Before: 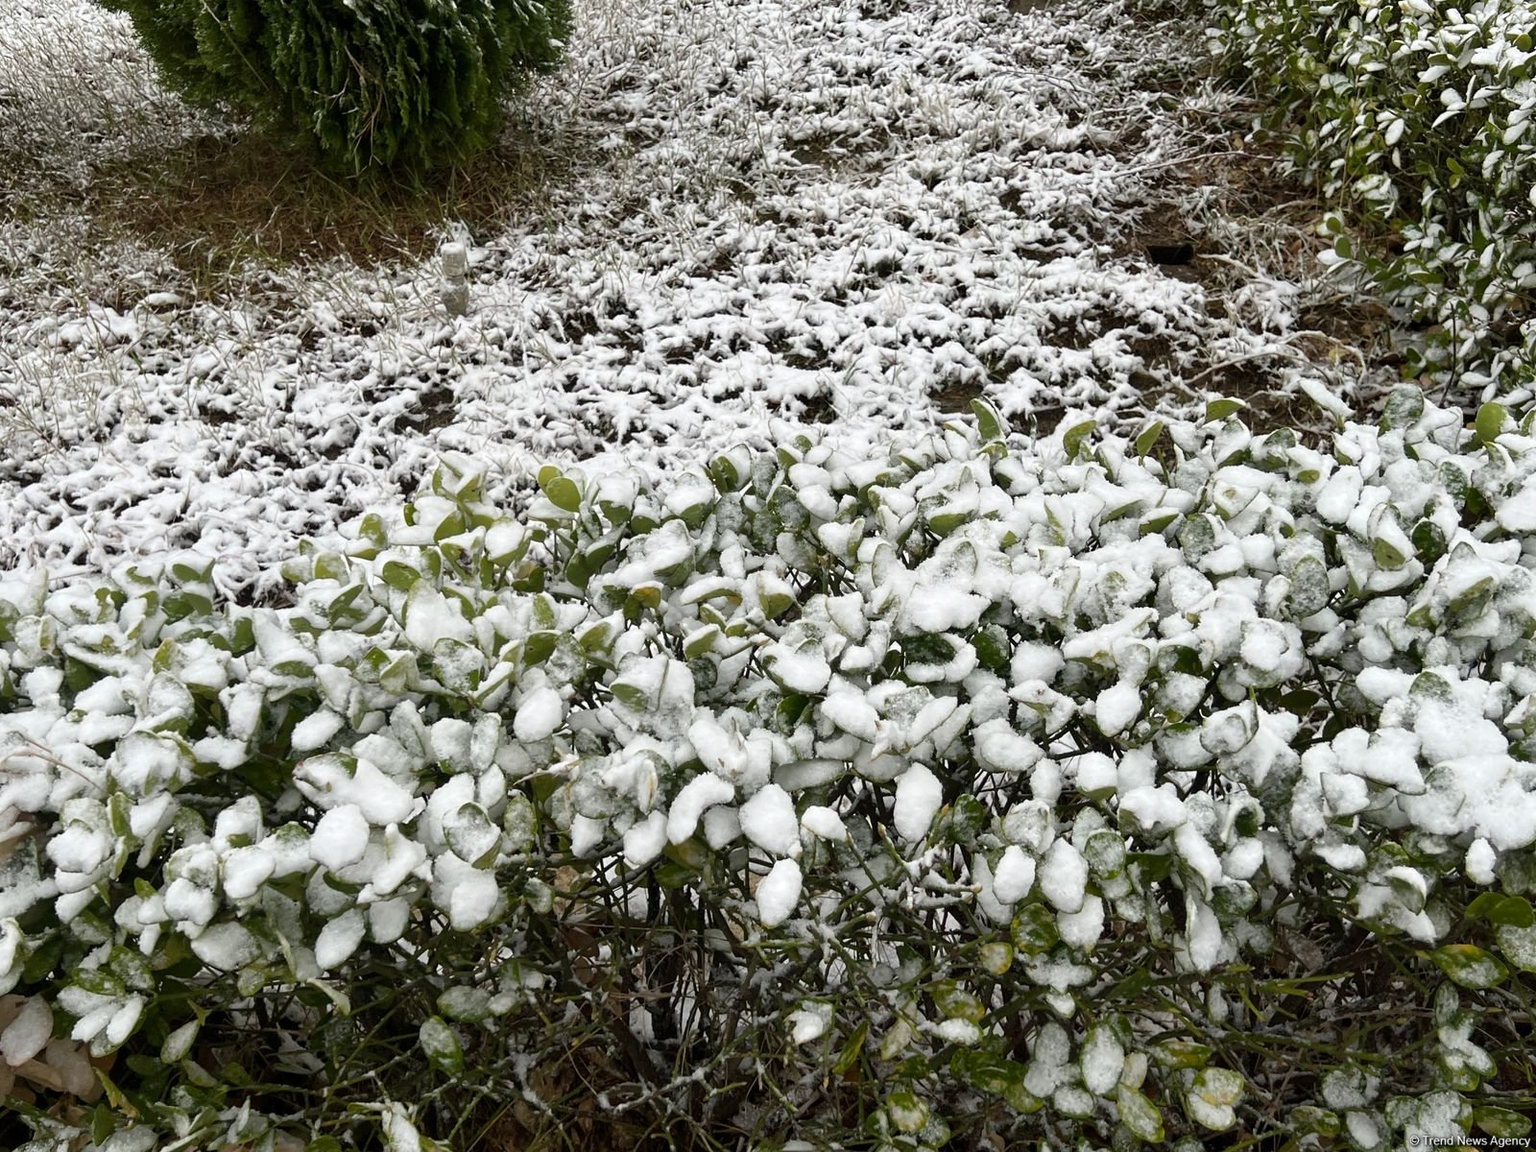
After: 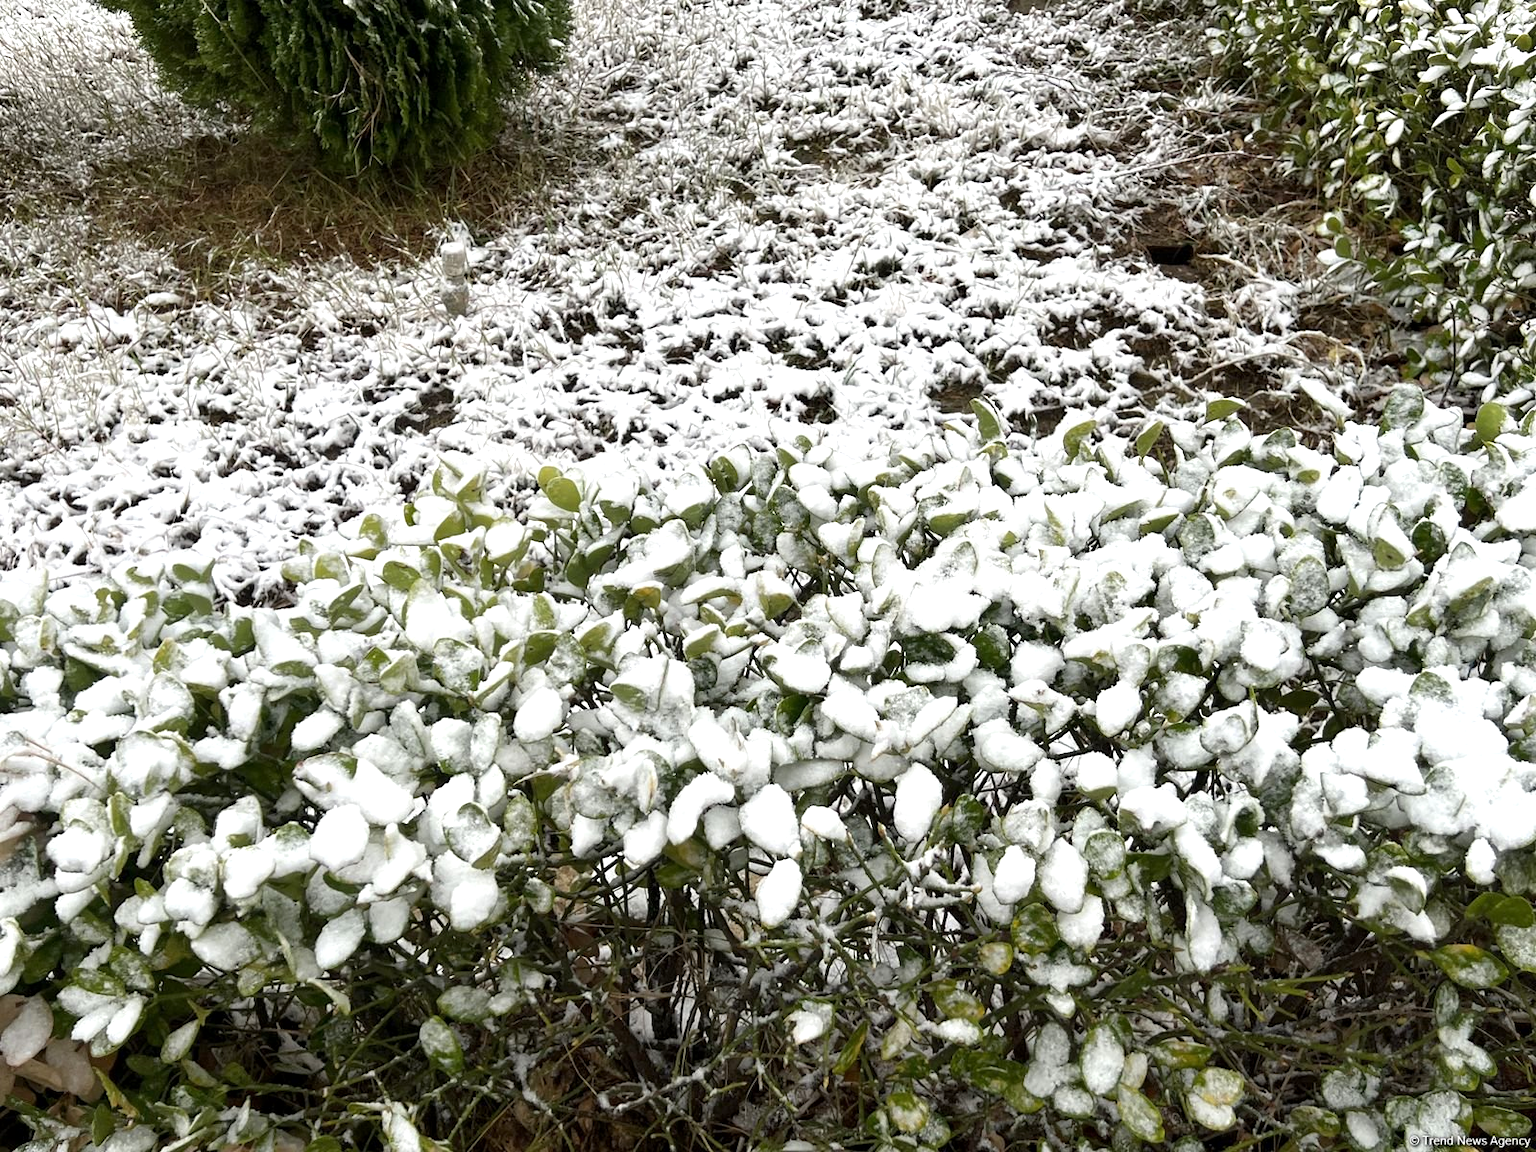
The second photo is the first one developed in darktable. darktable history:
contrast brightness saturation: saturation -0.051
exposure: black level correction 0.001, exposure 0.5 EV, compensate highlight preservation false
